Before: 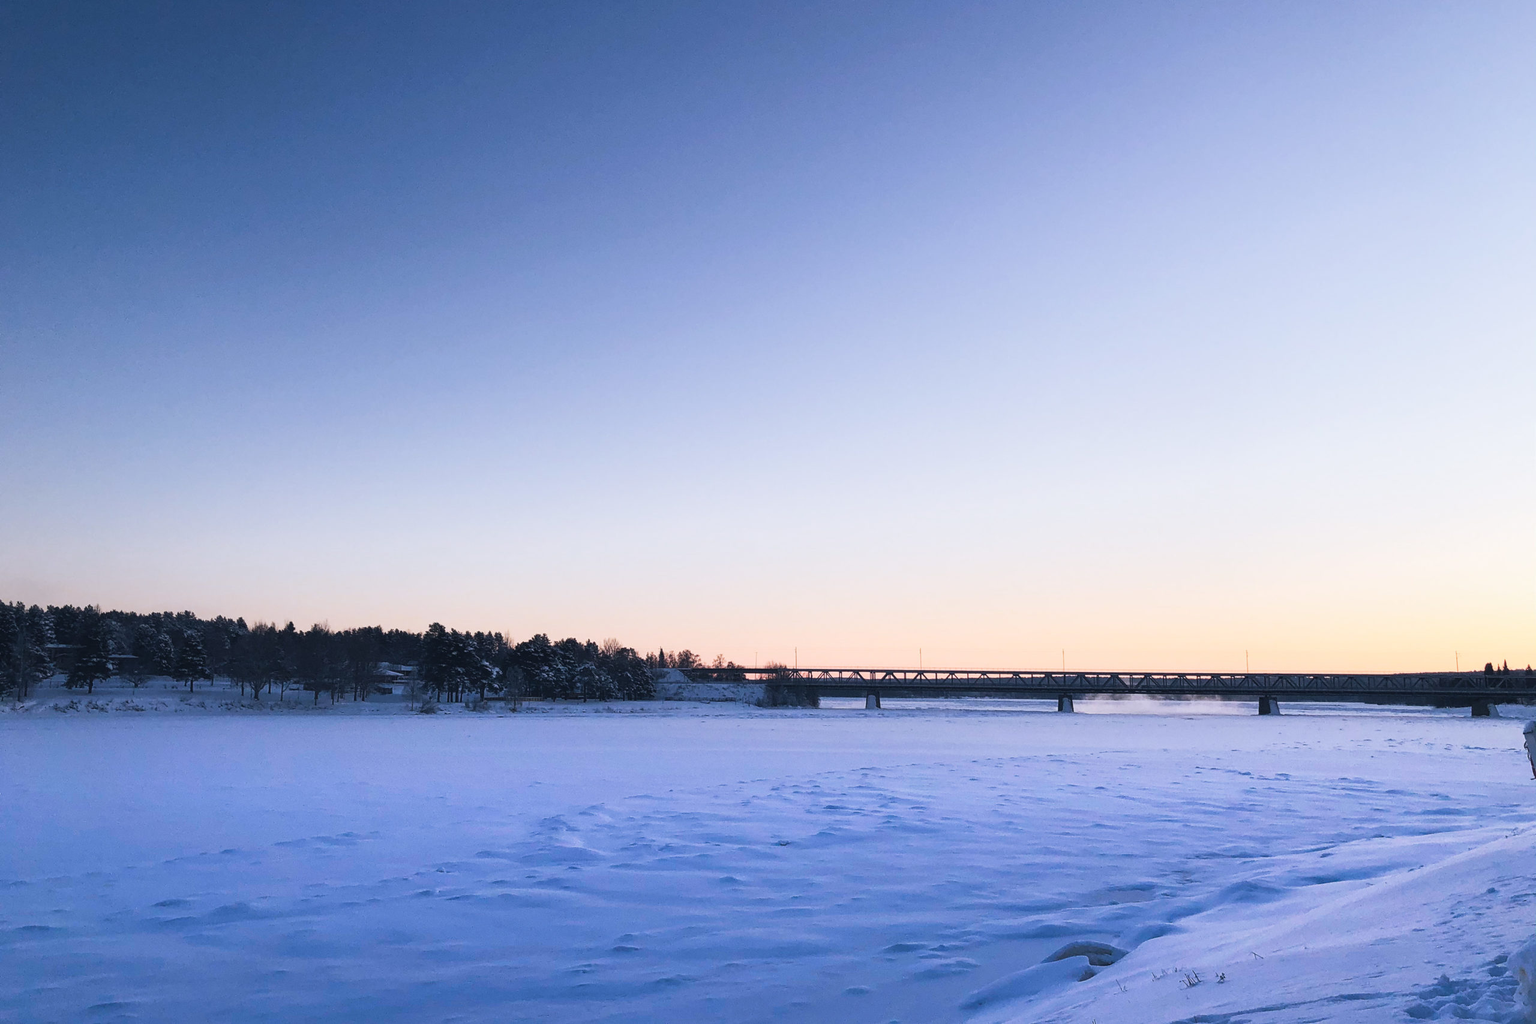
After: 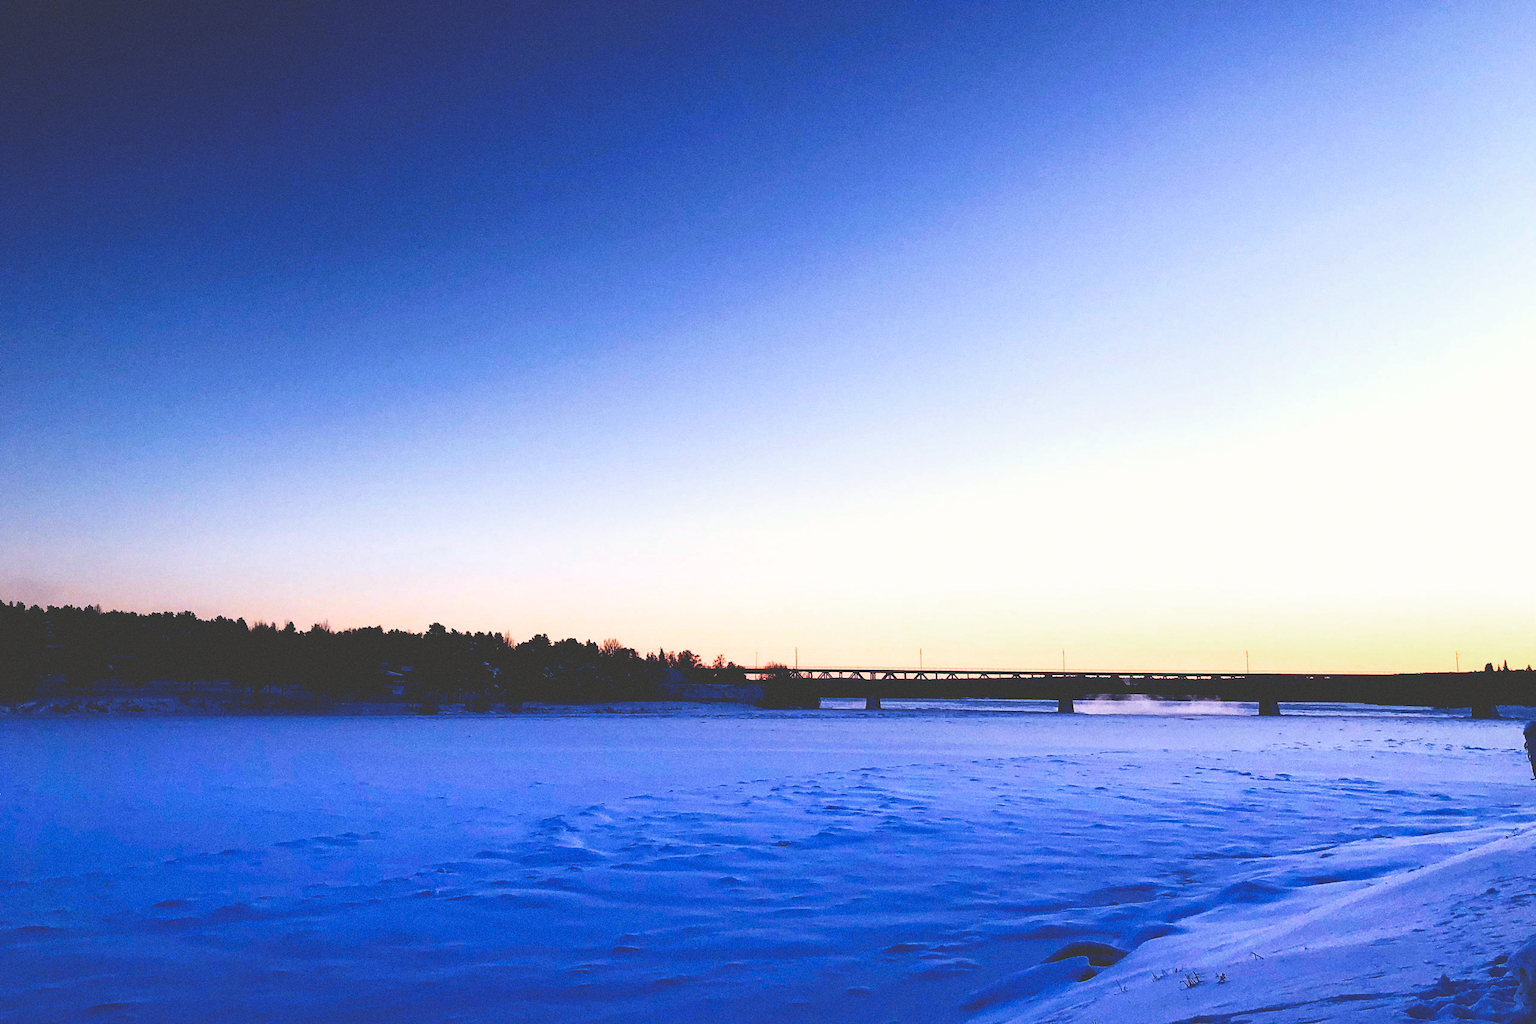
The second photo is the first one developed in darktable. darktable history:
velvia: on, module defaults
base curve: curves: ch0 [(0, 0.036) (0.083, 0.04) (0.804, 1)], preserve colors none
color zones: curves: ch0 [(0, 0.5) (0.143, 0.5) (0.286, 0.456) (0.429, 0.5) (0.571, 0.5) (0.714, 0.5) (0.857, 0.5) (1, 0.5)]; ch1 [(0, 0.5) (0.143, 0.5) (0.286, 0.422) (0.429, 0.5) (0.571, 0.5) (0.714, 0.5) (0.857, 0.5) (1, 0.5)]
color correction: highlights b* 3
haze removal: compatibility mode true, adaptive false
grain: coarseness 0.09 ISO
